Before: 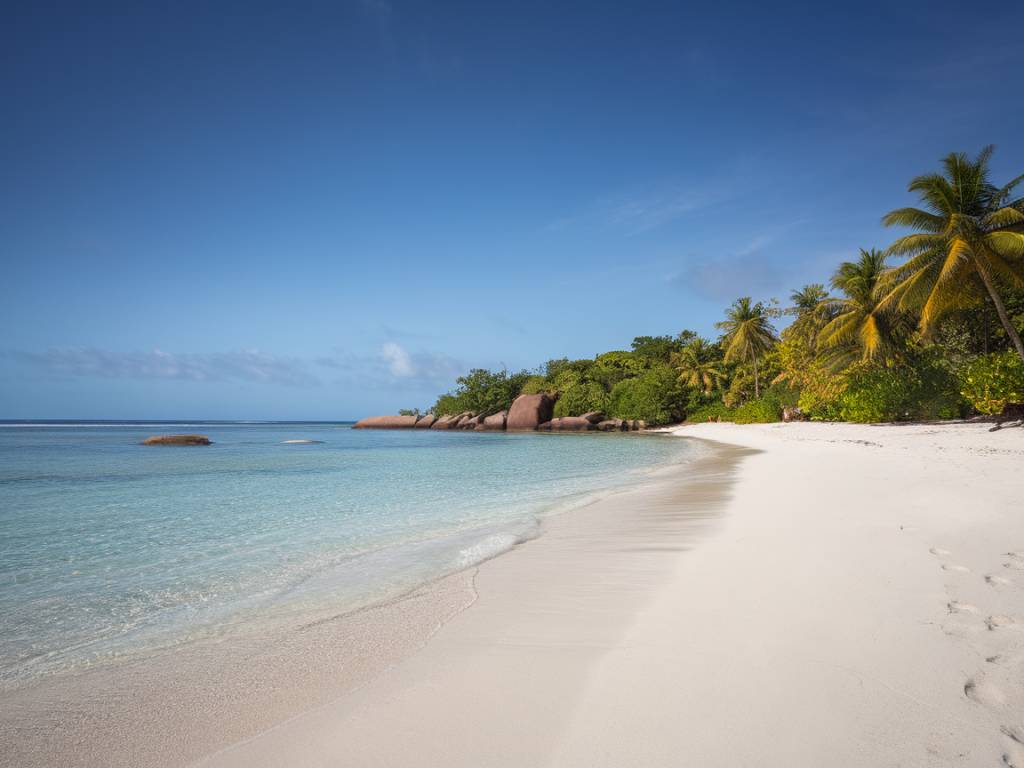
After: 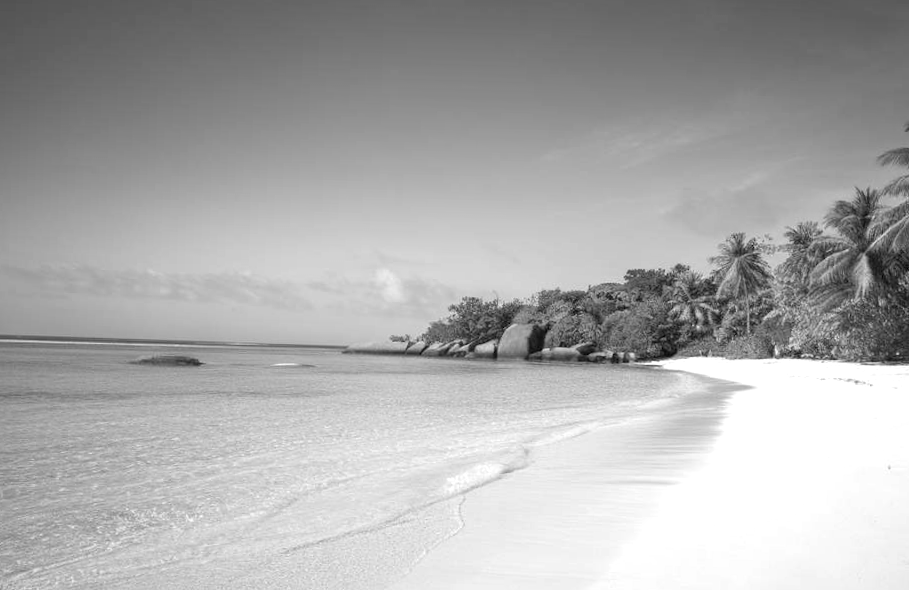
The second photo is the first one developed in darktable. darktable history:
exposure: black level correction 0.001, exposure 0.5 EV, compensate exposure bias true, compensate highlight preservation false
rotate and perspective: rotation 1.57°, crop left 0.018, crop right 0.982, crop top 0.039, crop bottom 0.961
monochrome: on, module defaults
crop: top 7.49%, right 9.717%, bottom 11.943%
